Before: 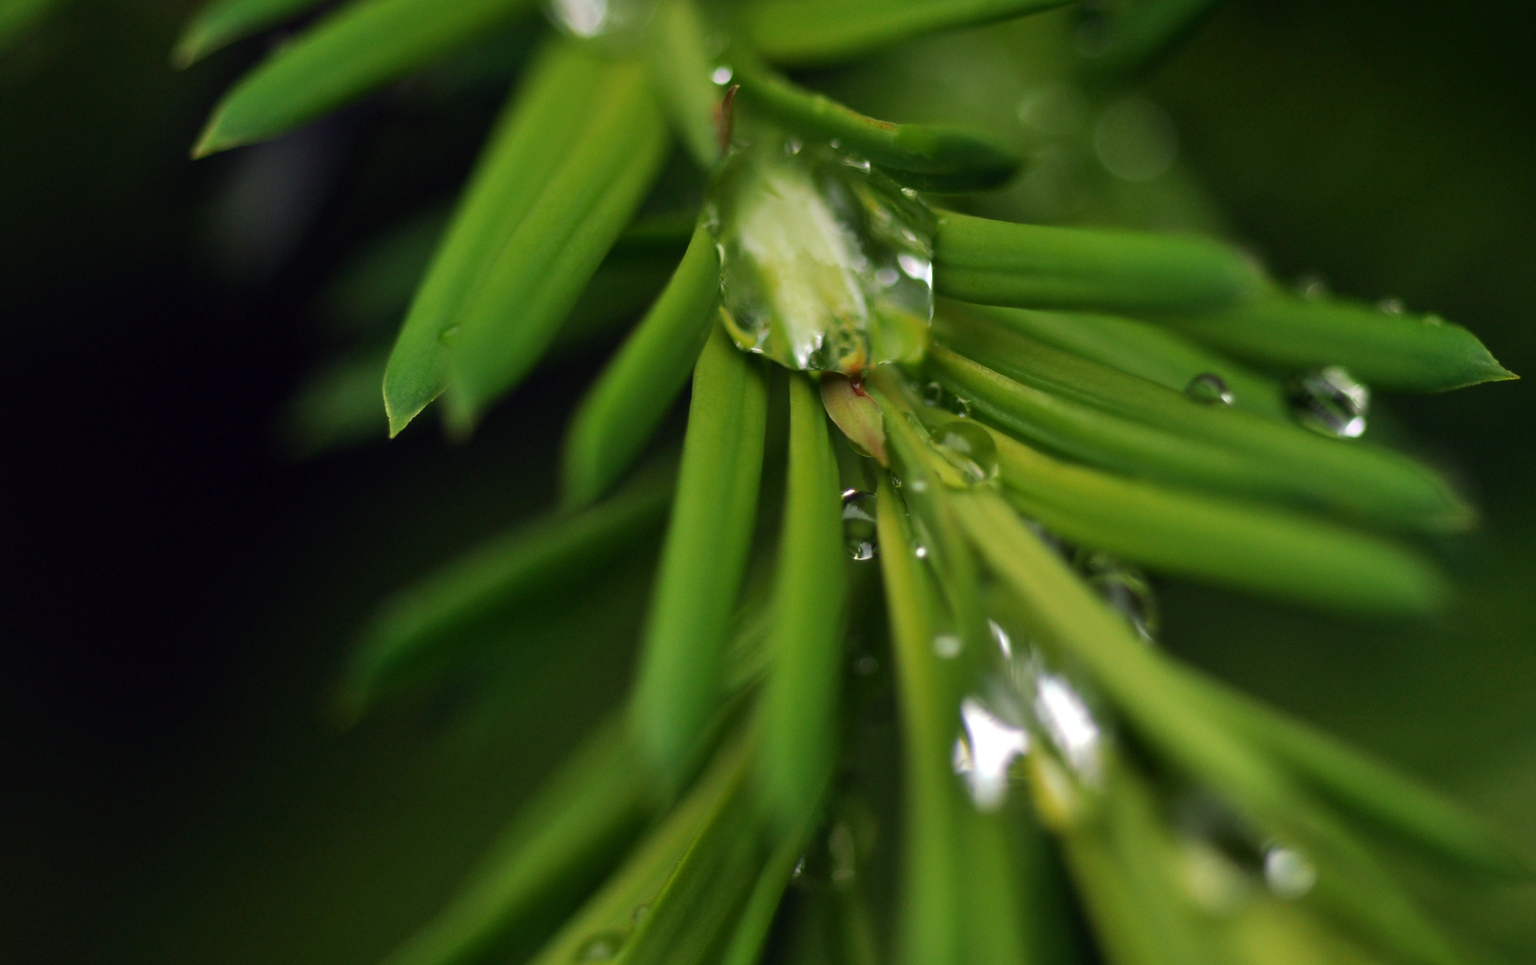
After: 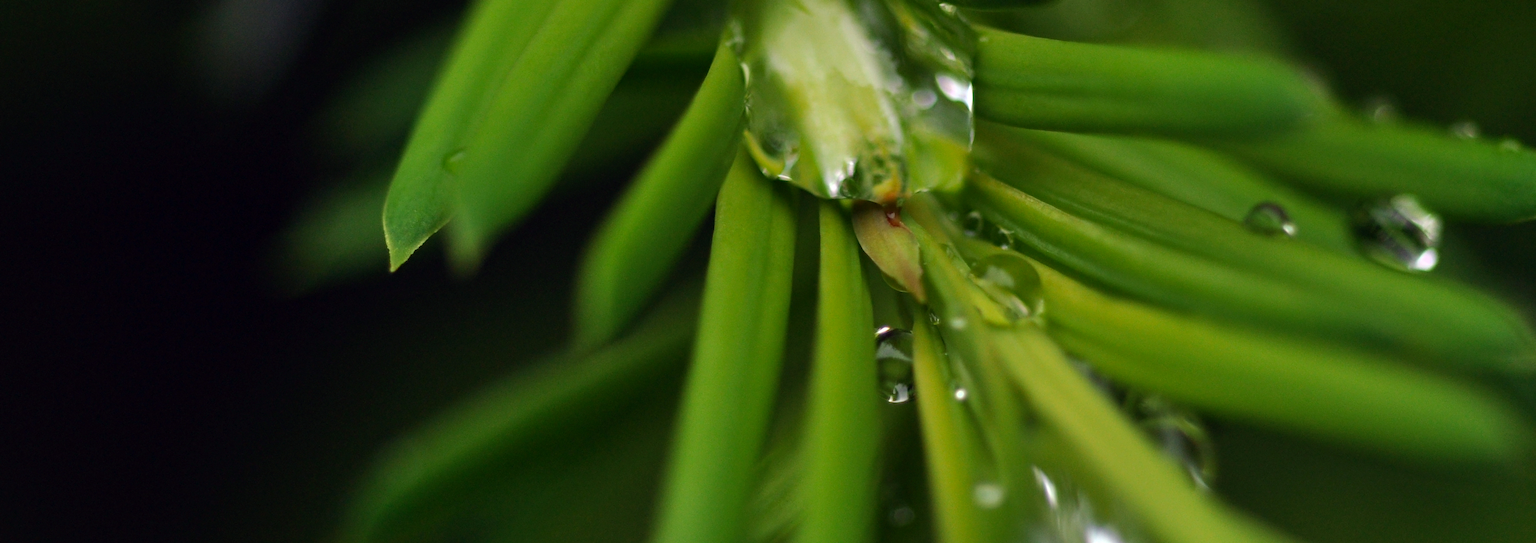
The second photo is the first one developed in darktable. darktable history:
haze removal: adaptive false
crop: left 1.744%, top 19.225%, right 5.069%, bottom 28.357%
